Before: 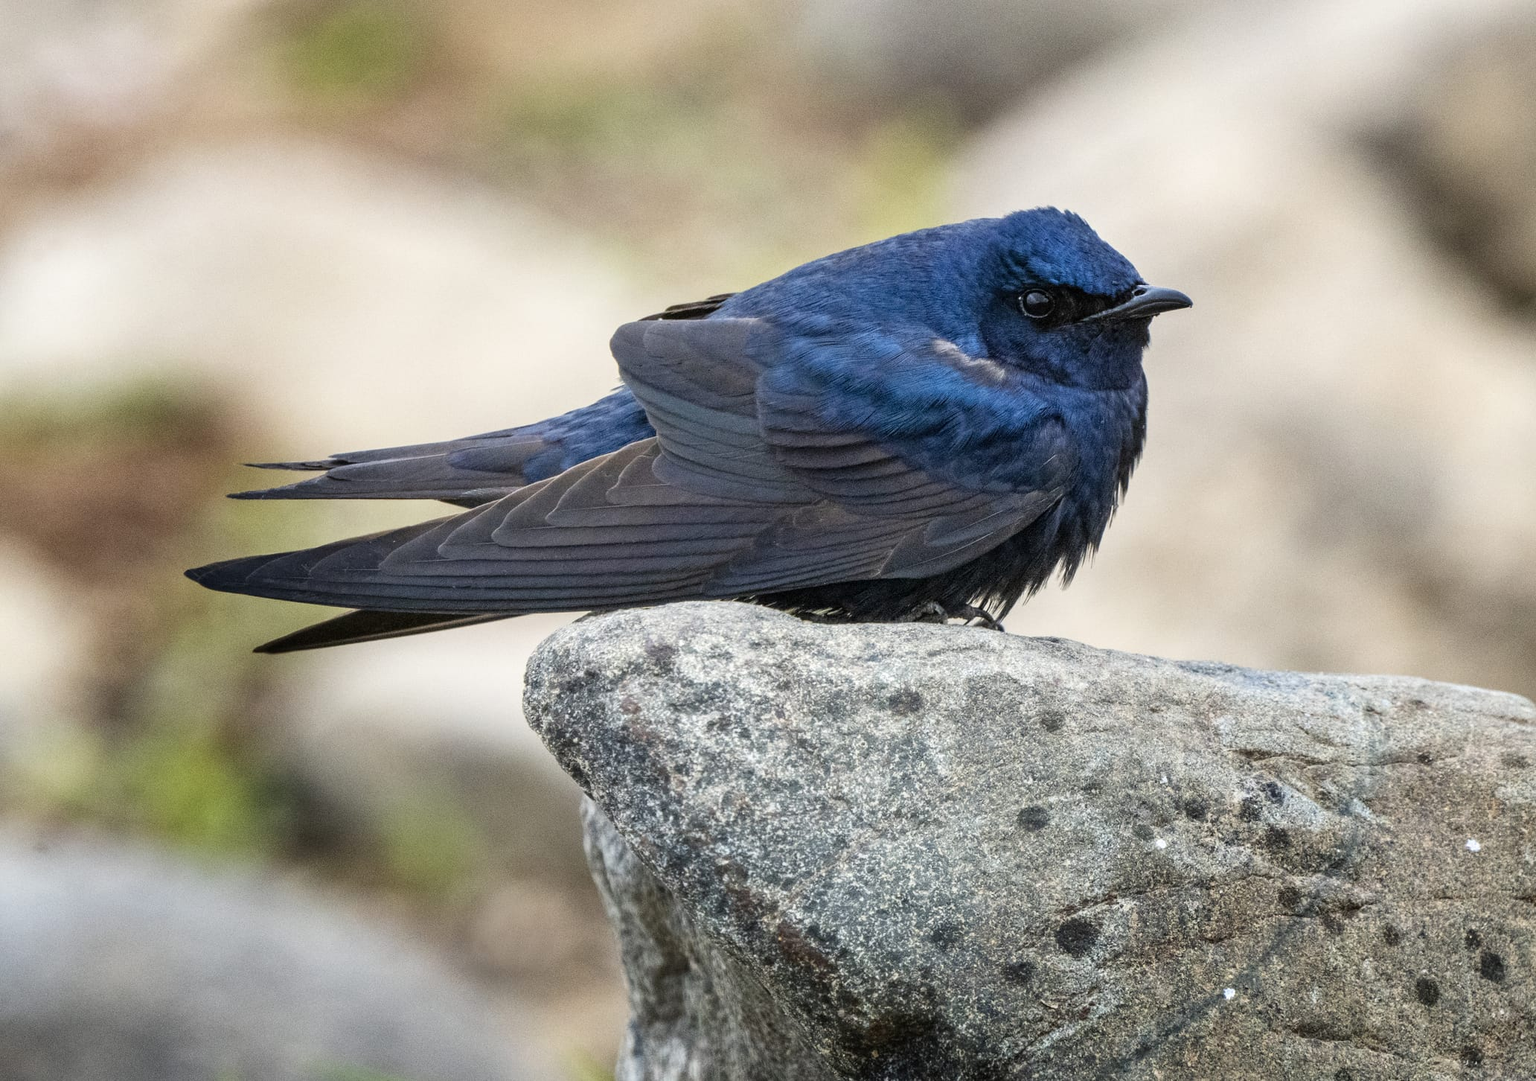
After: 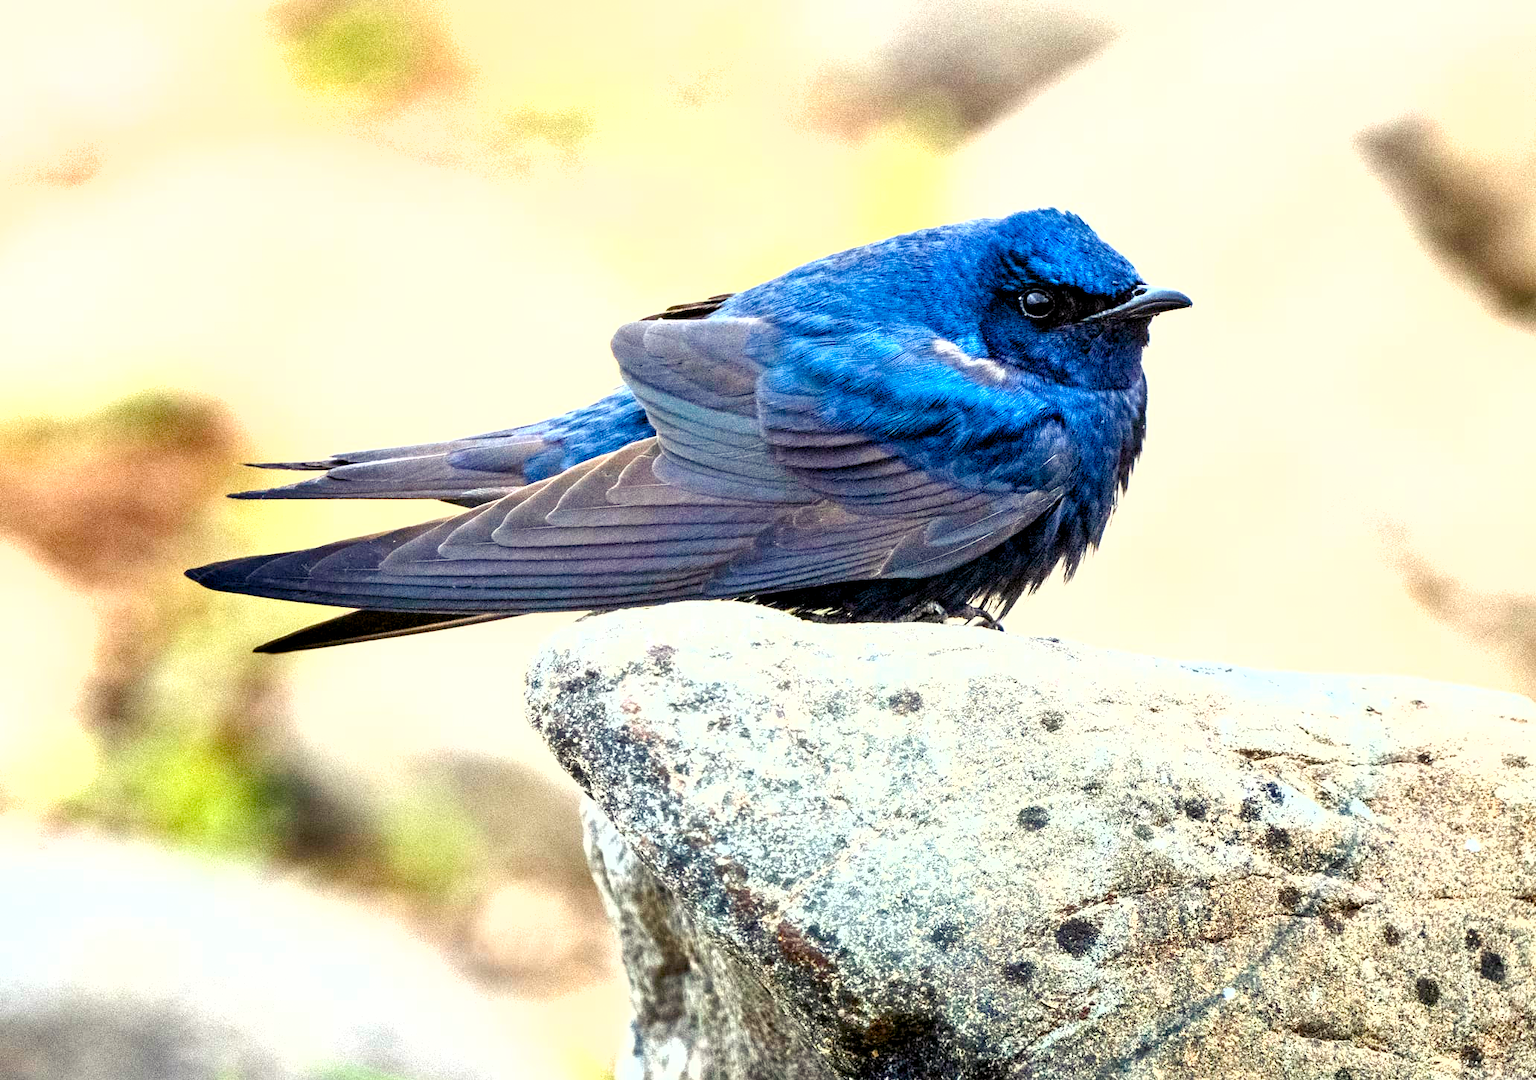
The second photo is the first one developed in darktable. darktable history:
color balance rgb: shadows lift › luminance -21.66%, shadows lift › chroma 6.57%, shadows lift › hue 270°, power › chroma 0.68%, power › hue 60°, highlights gain › luminance 6.08%, highlights gain › chroma 1.33%, highlights gain › hue 90°, global offset › luminance -0.87%, perceptual saturation grading › global saturation 26.86%, perceptual saturation grading › highlights -28.39%, perceptual saturation grading › mid-tones 15.22%, perceptual saturation grading › shadows 33.98%, perceptual brilliance grading › highlights 10%, perceptual brilliance grading › mid-tones 5%
exposure: black level correction 0, exposure 1.2 EV, compensate highlight preservation false
shadows and highlights: shadows 29.32, highlights -29.32, low approximation 0.01, soften with gaussian
